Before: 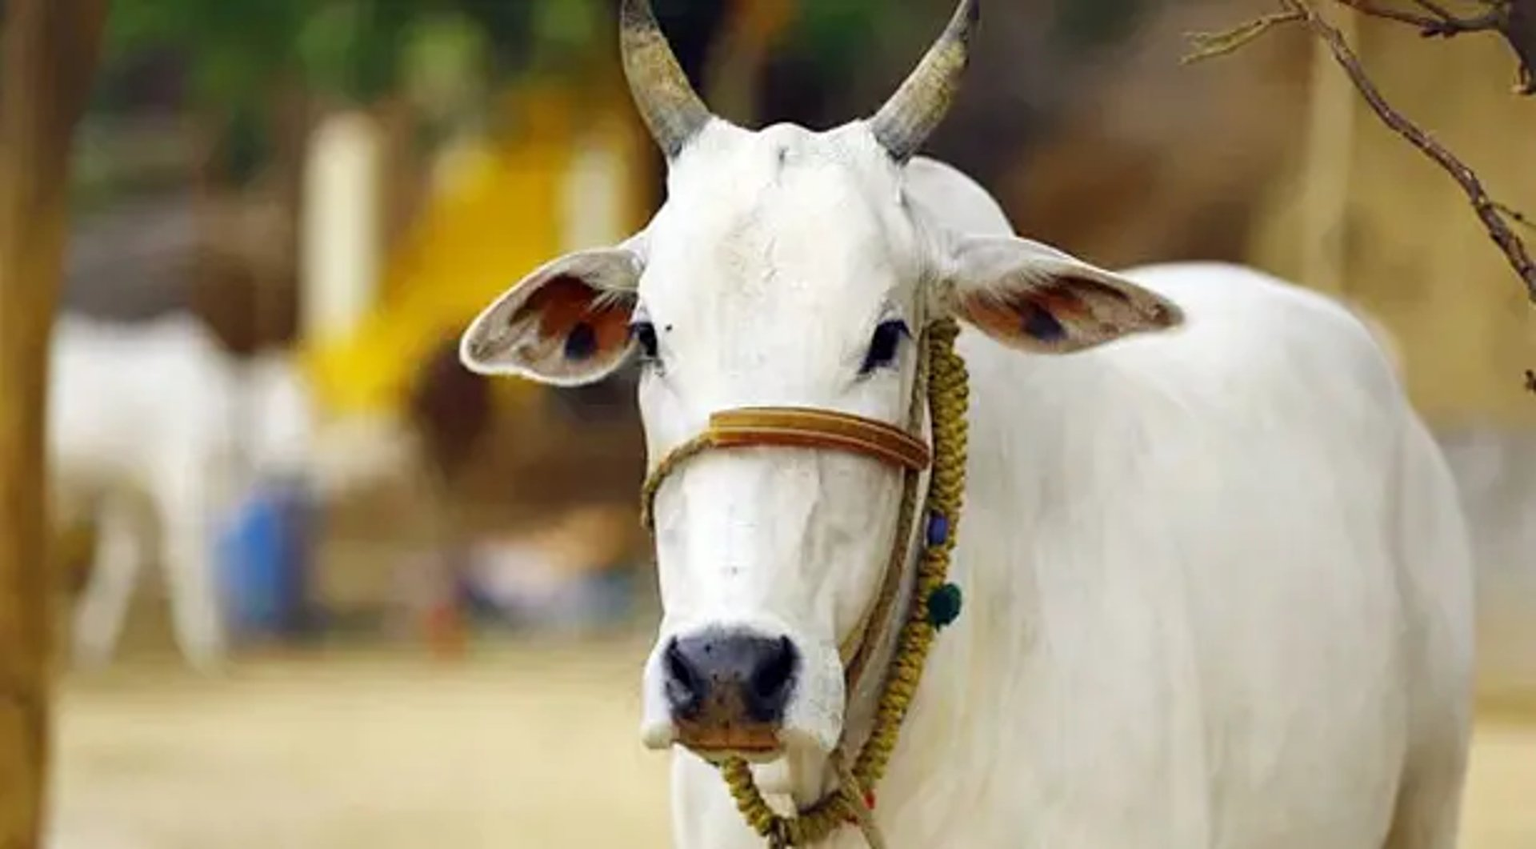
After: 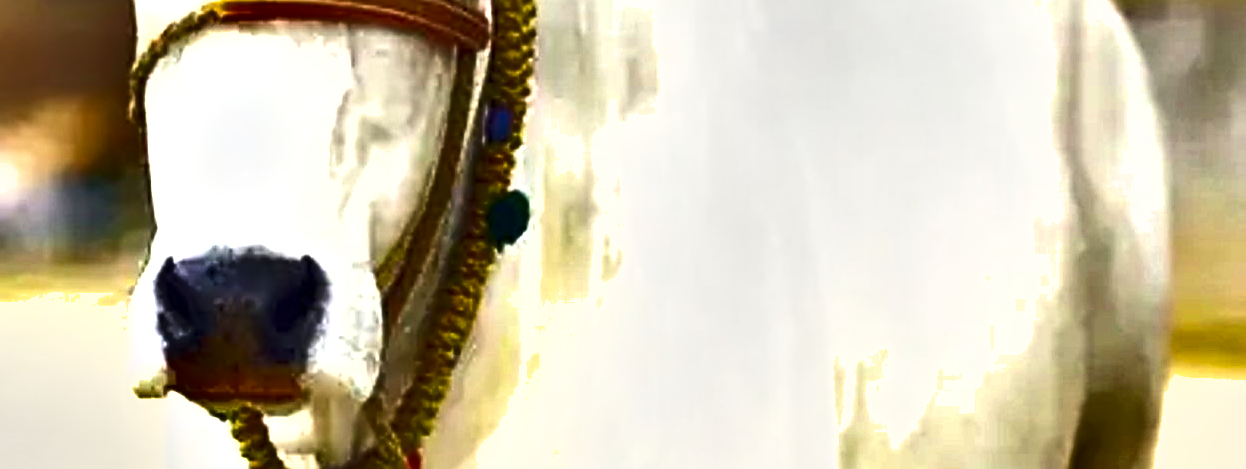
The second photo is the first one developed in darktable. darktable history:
shadows and highlights: shadows 81.49, white point adjustment -8.89, highlights -61.16, soften with gaussian
sharpen: on, module defaults
contrast brightness saturation: saturation -0.053
crop and rotate: left 35.057%, top 50.736%, bottom 5.013%
exposure: black level correction 0, exposure 1.384 EV, compensate highlight preservation false
